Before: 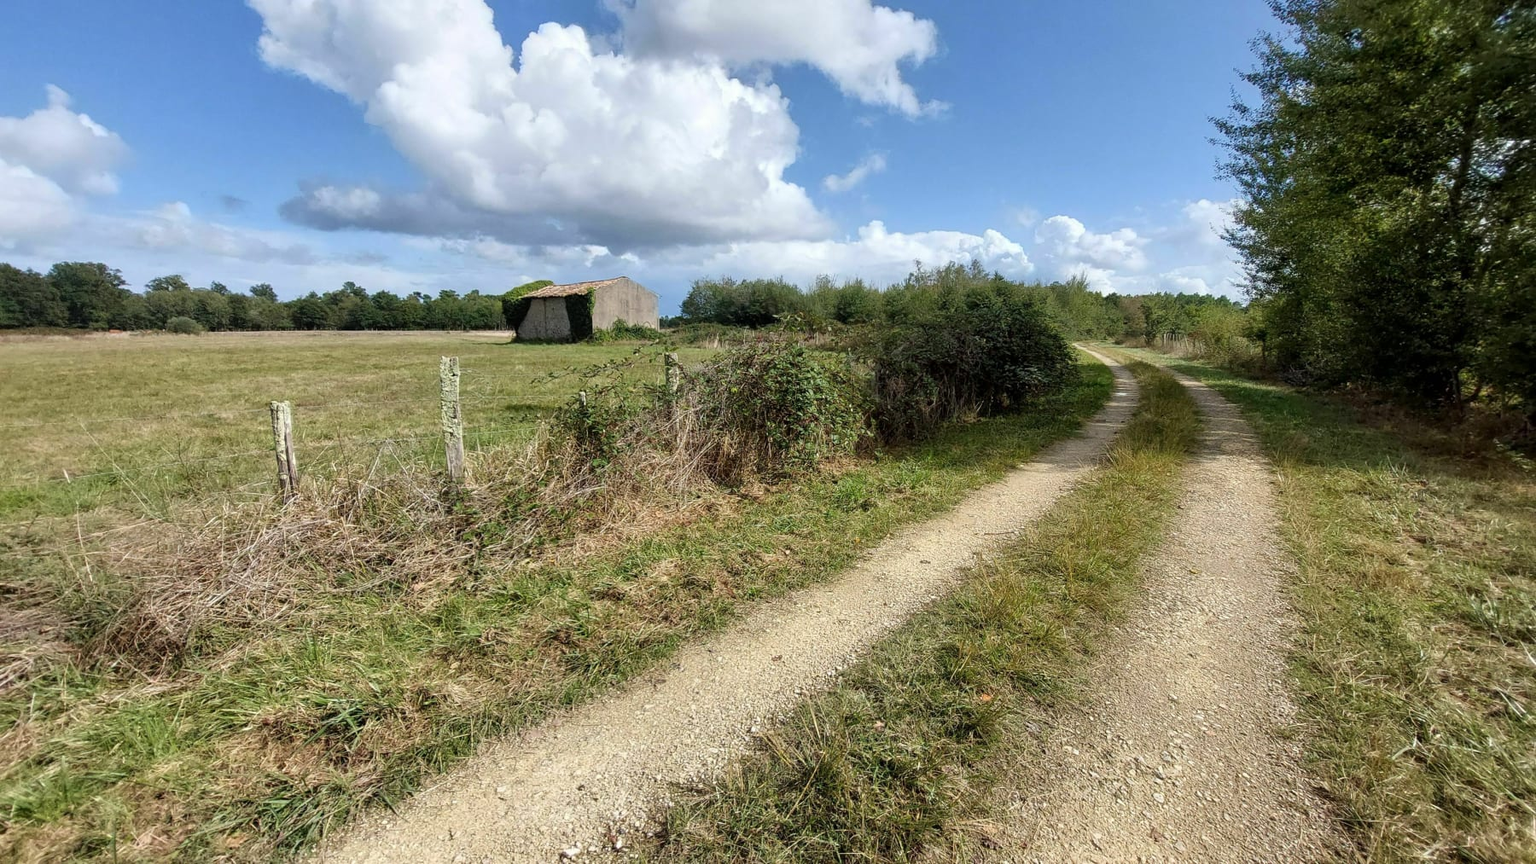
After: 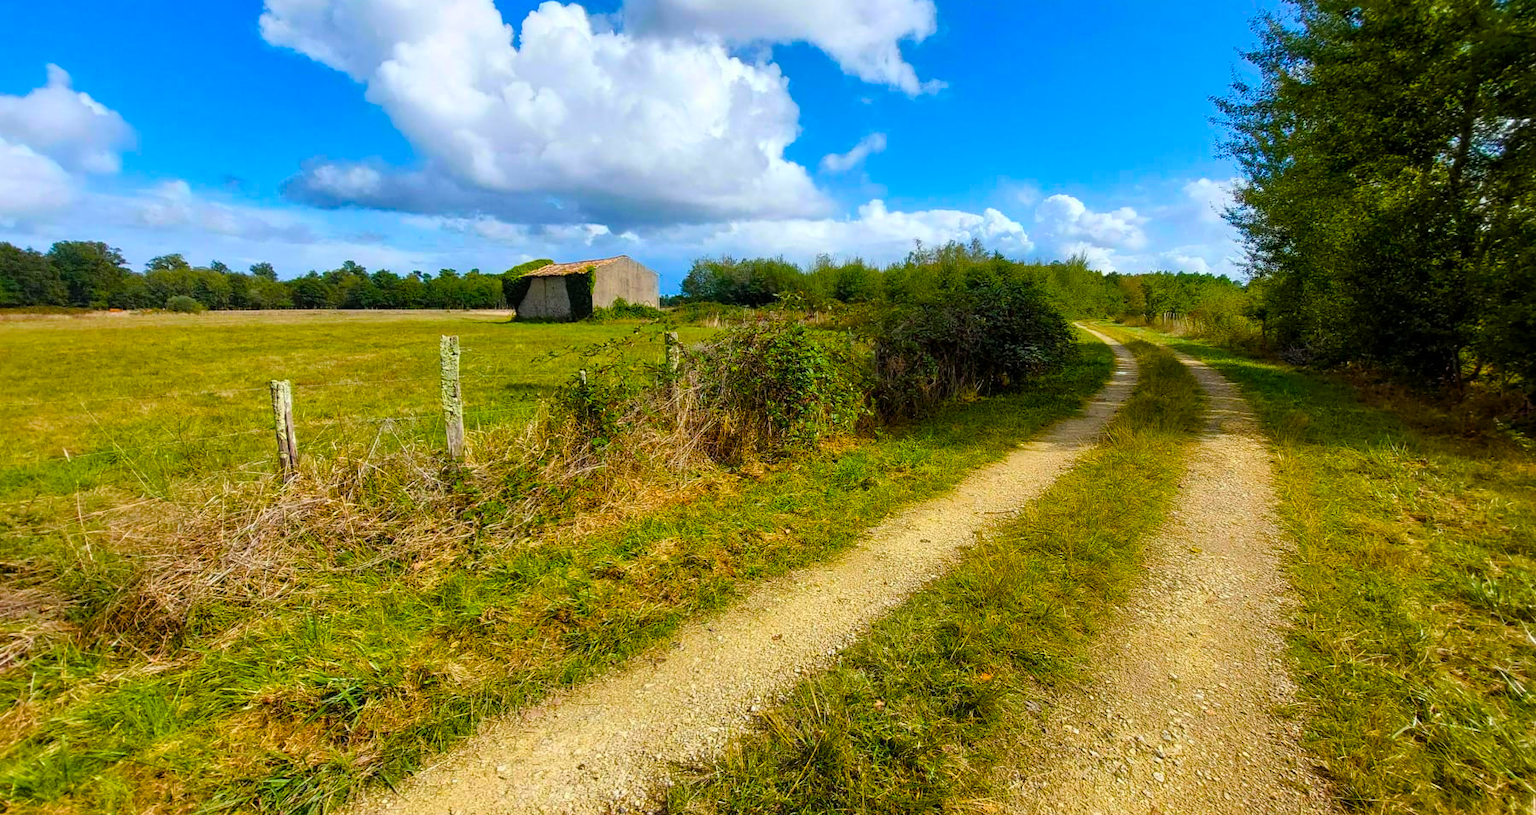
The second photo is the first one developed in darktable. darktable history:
color balance rgb: perceptual saturation grading › global saturation 65.228%, perceptual saturation grading › highlights 59.384%, perceptual saturation grading › mid-tones 49.416%, perceptual saturation grading › shadows 49.434%
crop and rotate: top 2.494%, bottom 3.052%
